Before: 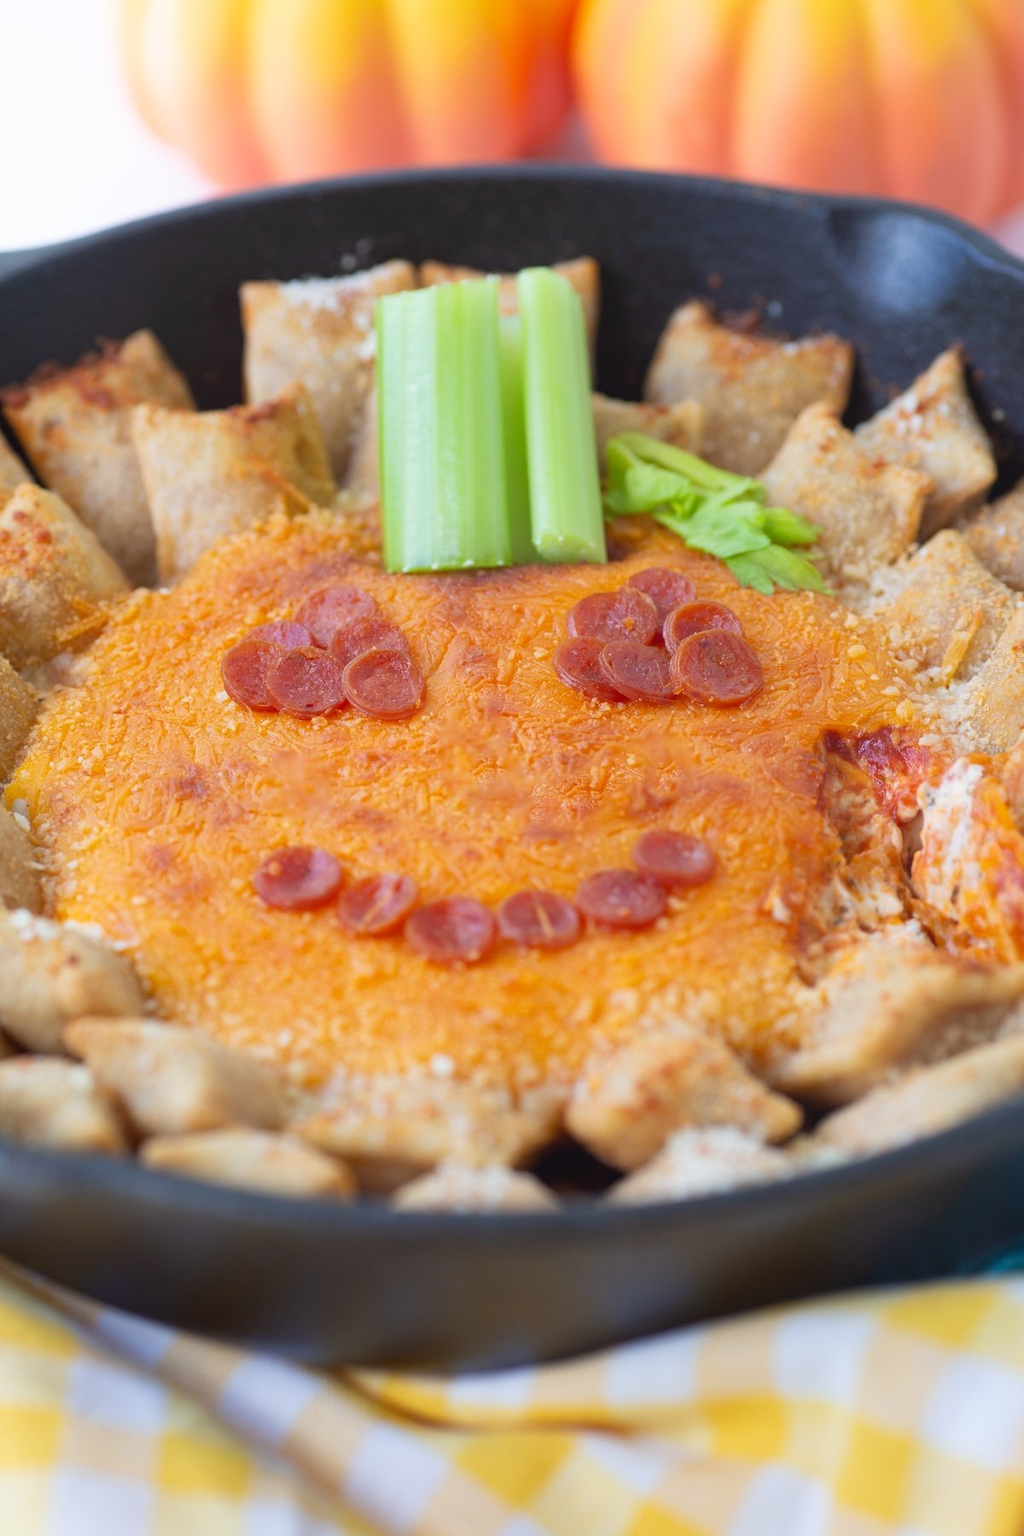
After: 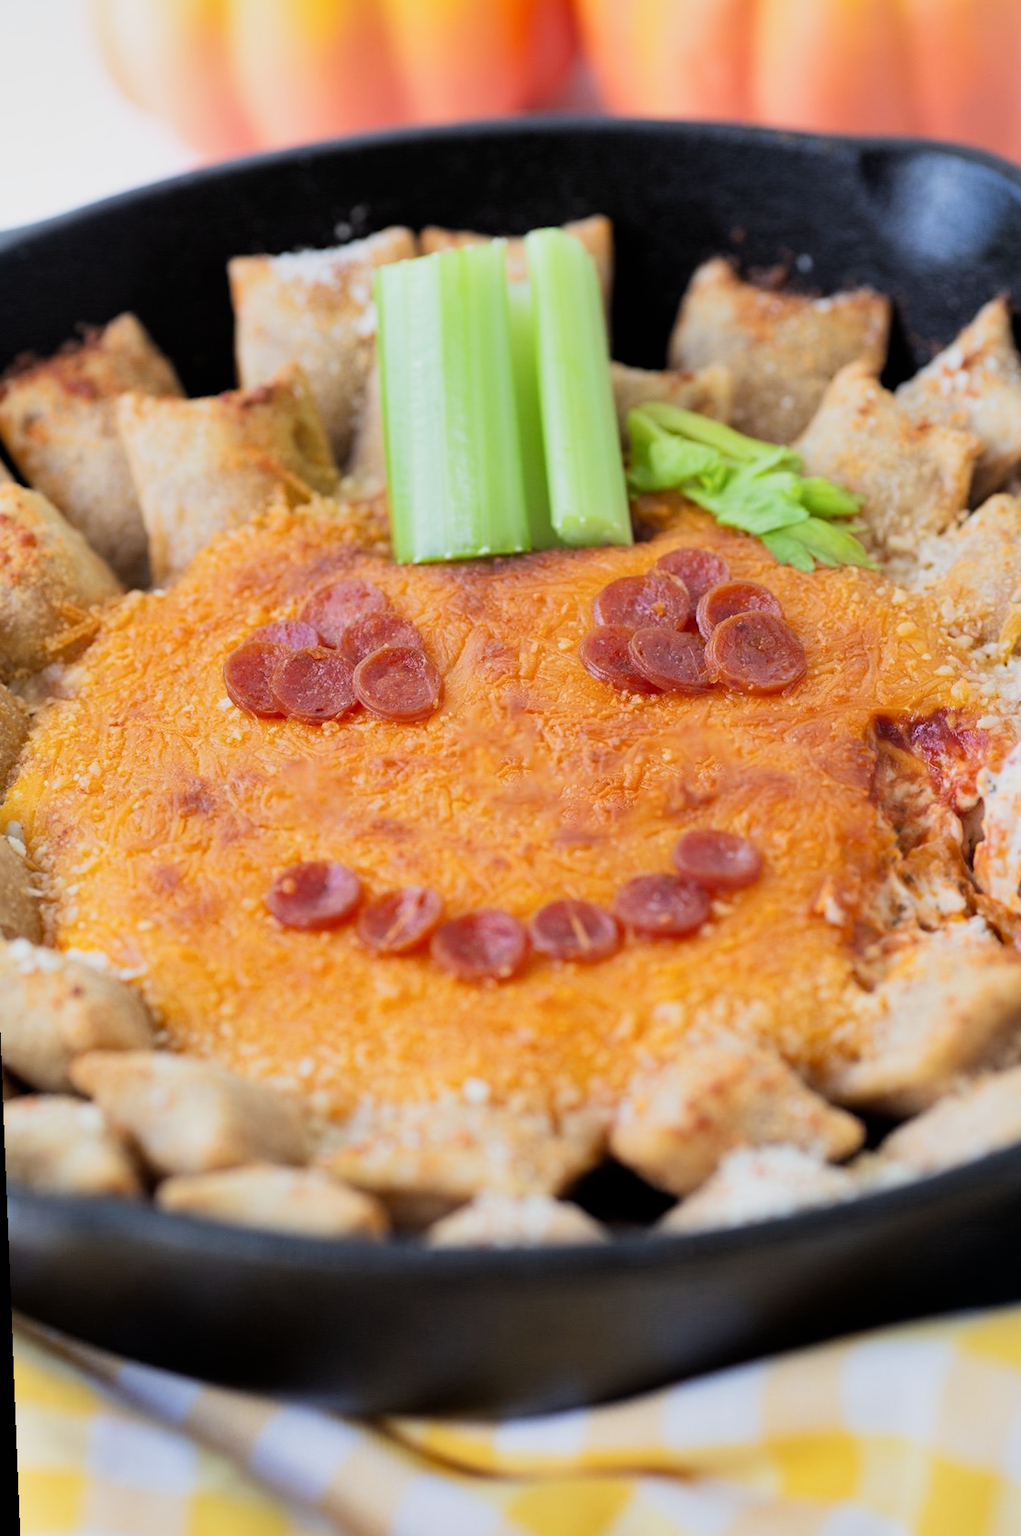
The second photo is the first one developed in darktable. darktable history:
shadows and highlights: shadows 35, highlights -35, soften with gaussian
filmic rgb: black relative exposure -5 EV, white relative exposure 3.5 EV, hardness 3.19, contrast 1.4, highlights saturation mix -30%
rotate and perspective: rotation -2.12°, lens shift (vertical) 0.009, lens shift (horizontal) -0.008, automatic cropping original format, crop left 0.036, crop right 0.964, crop top 0.05, crop bottom 0.959
crop and rotate: right 5.167%
